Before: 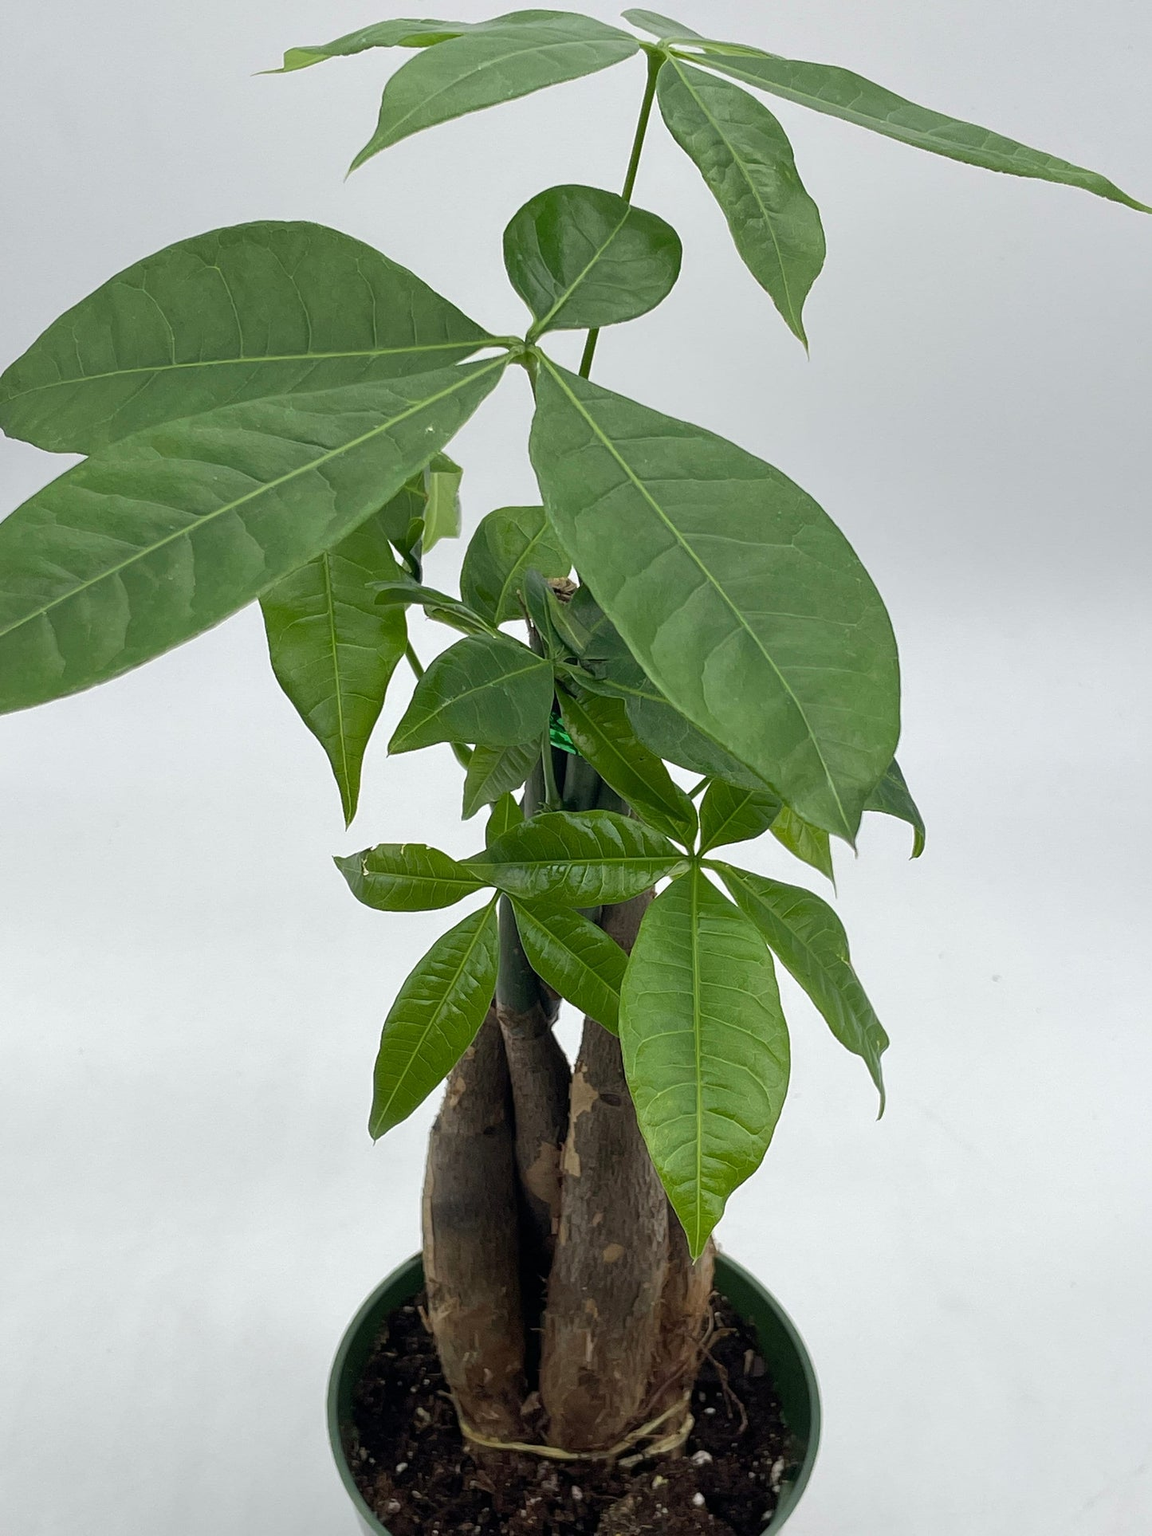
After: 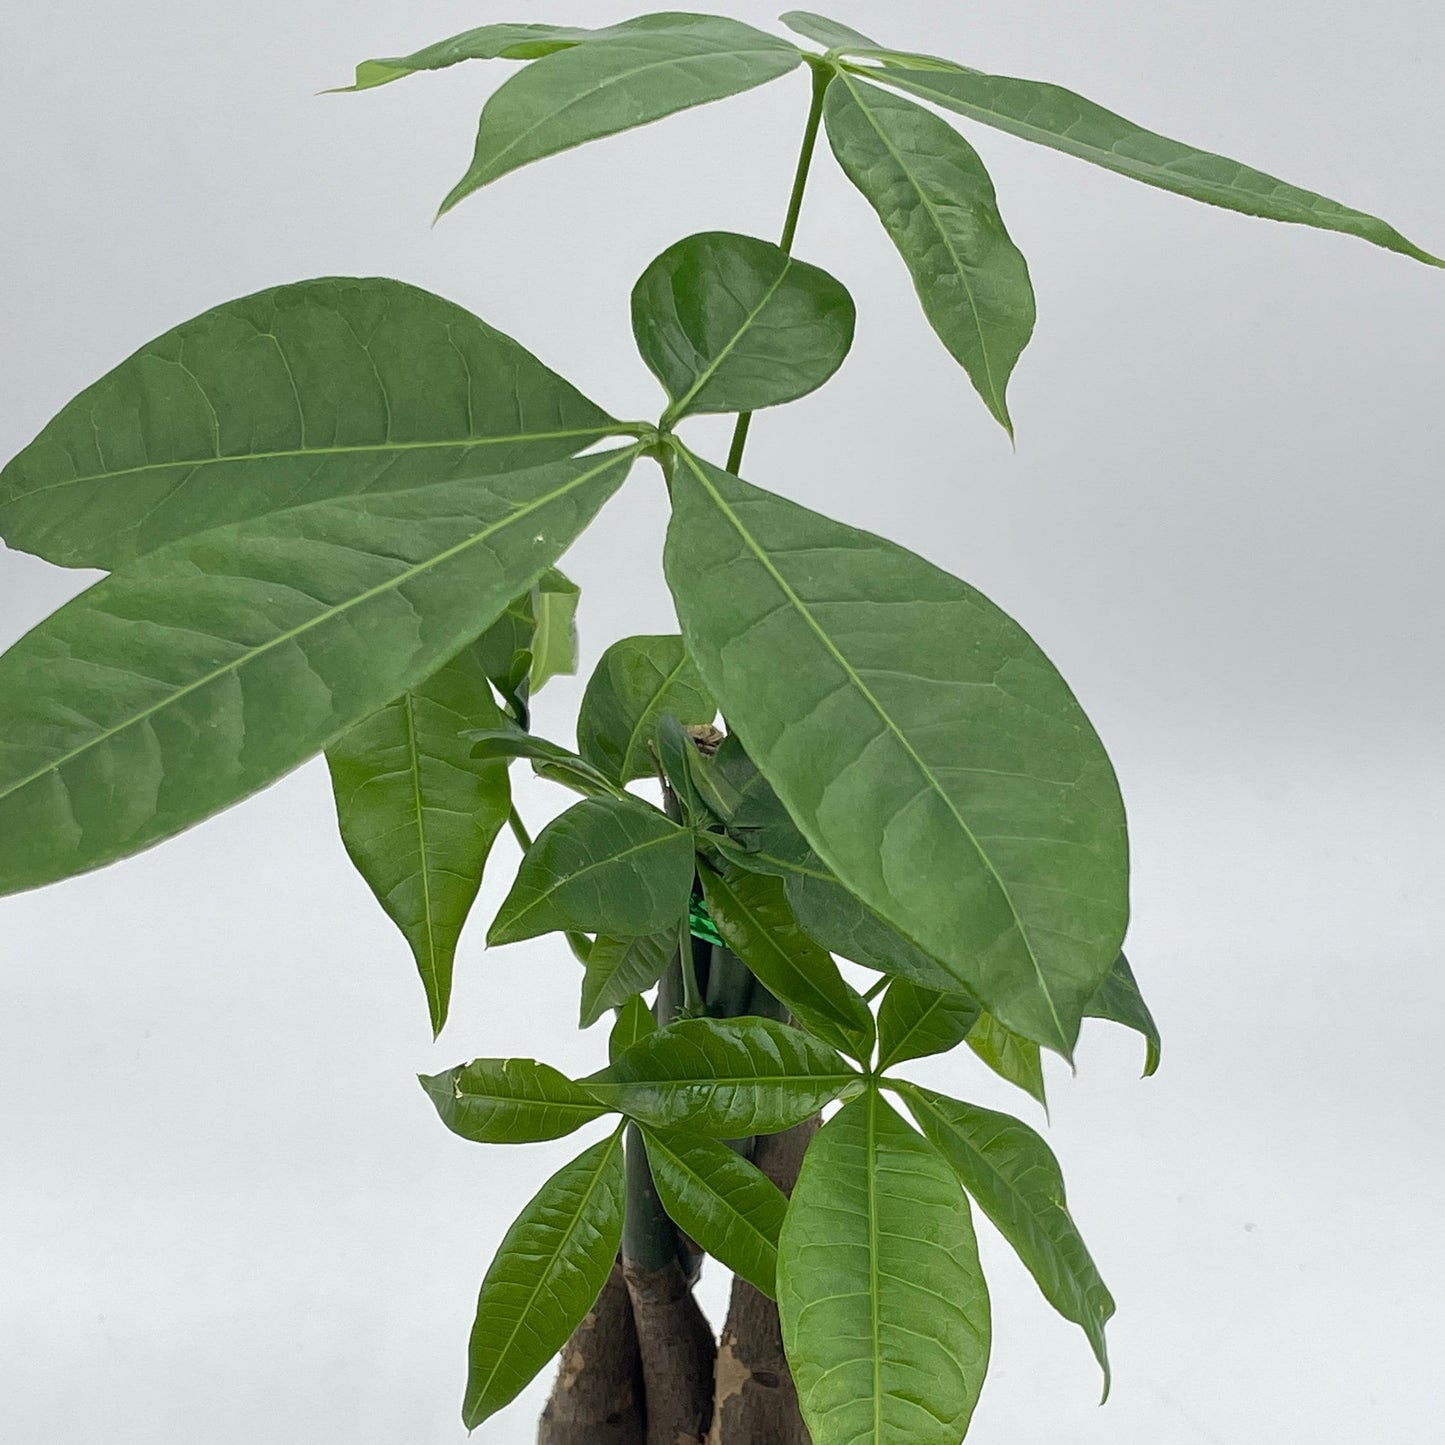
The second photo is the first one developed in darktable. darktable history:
crop: bottom 24.988%
